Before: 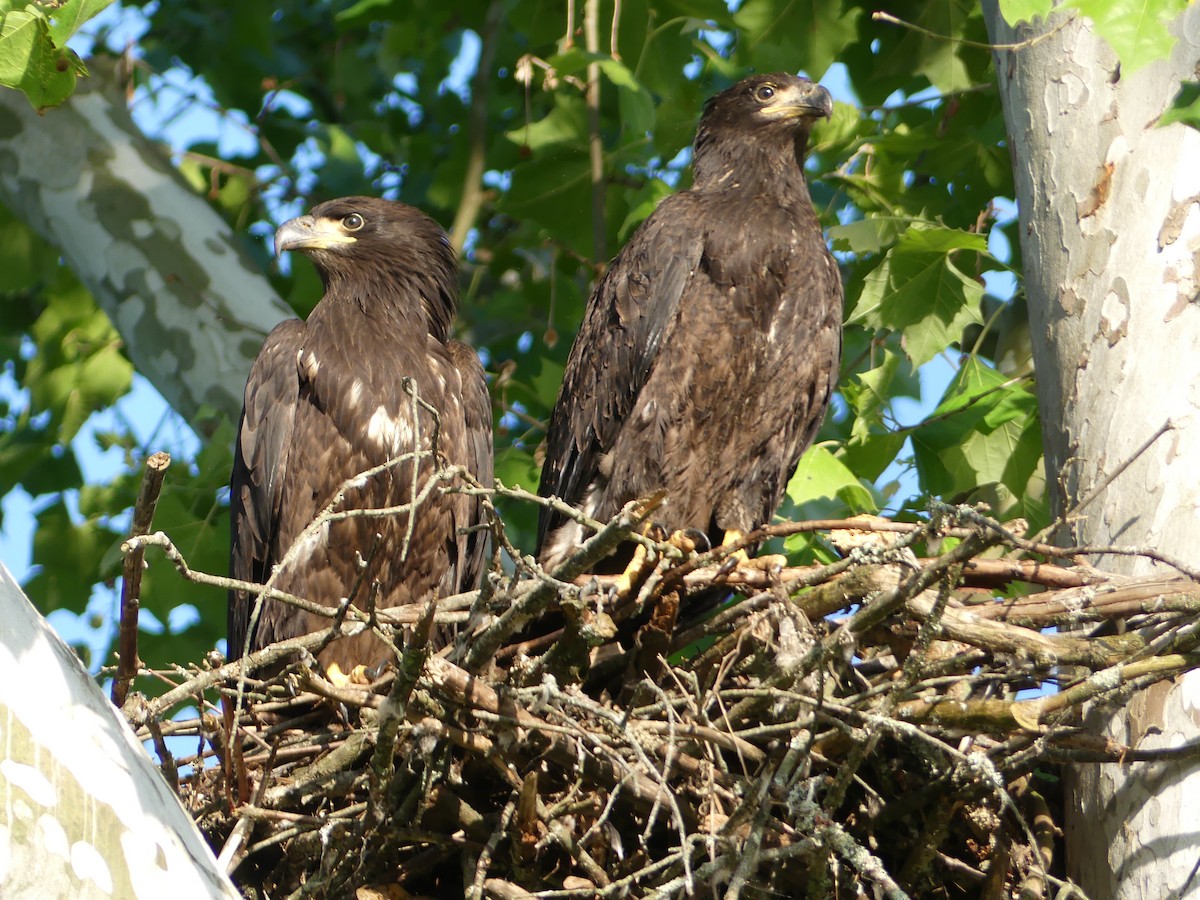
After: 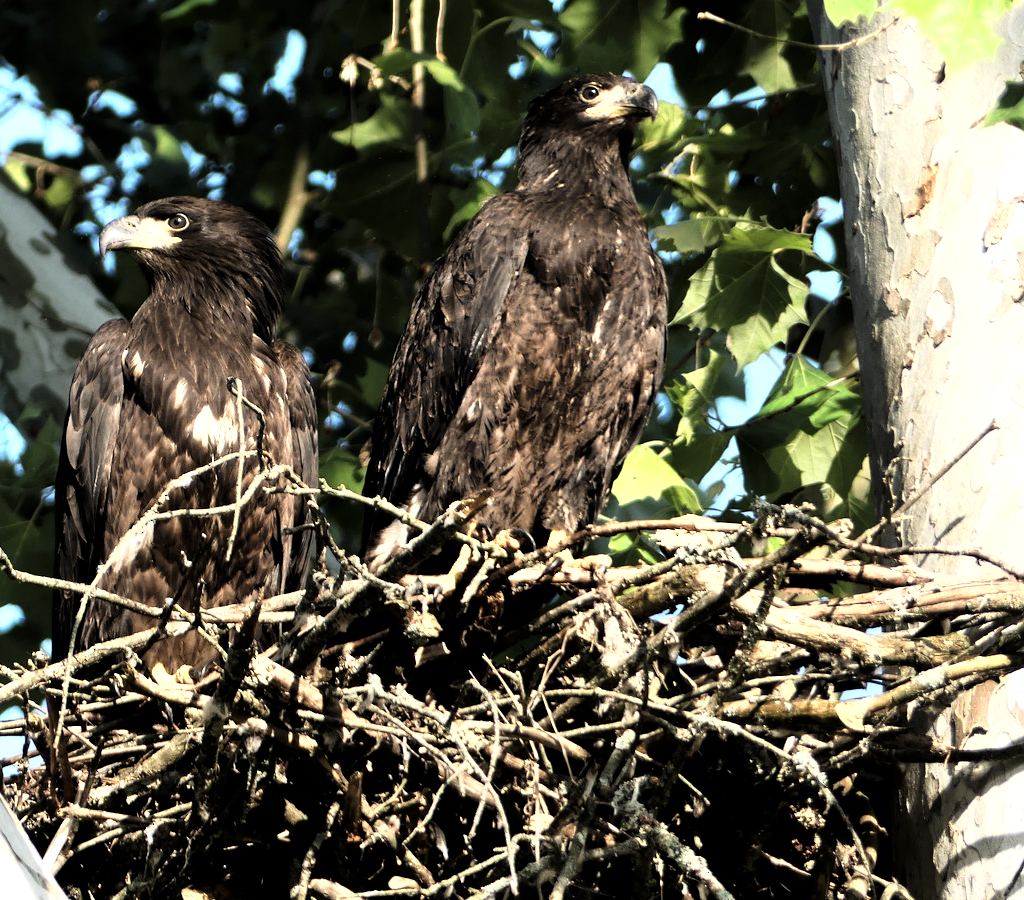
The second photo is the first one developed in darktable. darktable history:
tone equalizer: on, module defaults
tone curve: curves: ch0 [(0, 0) (0.078, 0) (0.241, 0.056) (0.59, 0.574) (0.802, 0.868) (1, 1)], color space Lab, linked channels, preserve colors none
color zones: curves: ch0 [(0.018, 0.548) (0.197, 0.654) (0.425, 0.447) (0.605, 0.658) (0.732, 0.579)]; ch1 [(0.105, 0.531) (0.224, 0.531) (0.386, 0.39) (0.618, 0.456) (0.732, 0.456) (0.956, 0.421)]; ch2 [(0.039, 0.583) (0.215, 0.465) (0.399, 0.544) (0.465, 0.548) (0.614, 0.447) (0.724, 0.43) (0.882, 0.623) (0.956, 0.632)]
crop and rotate: left 14.584%
